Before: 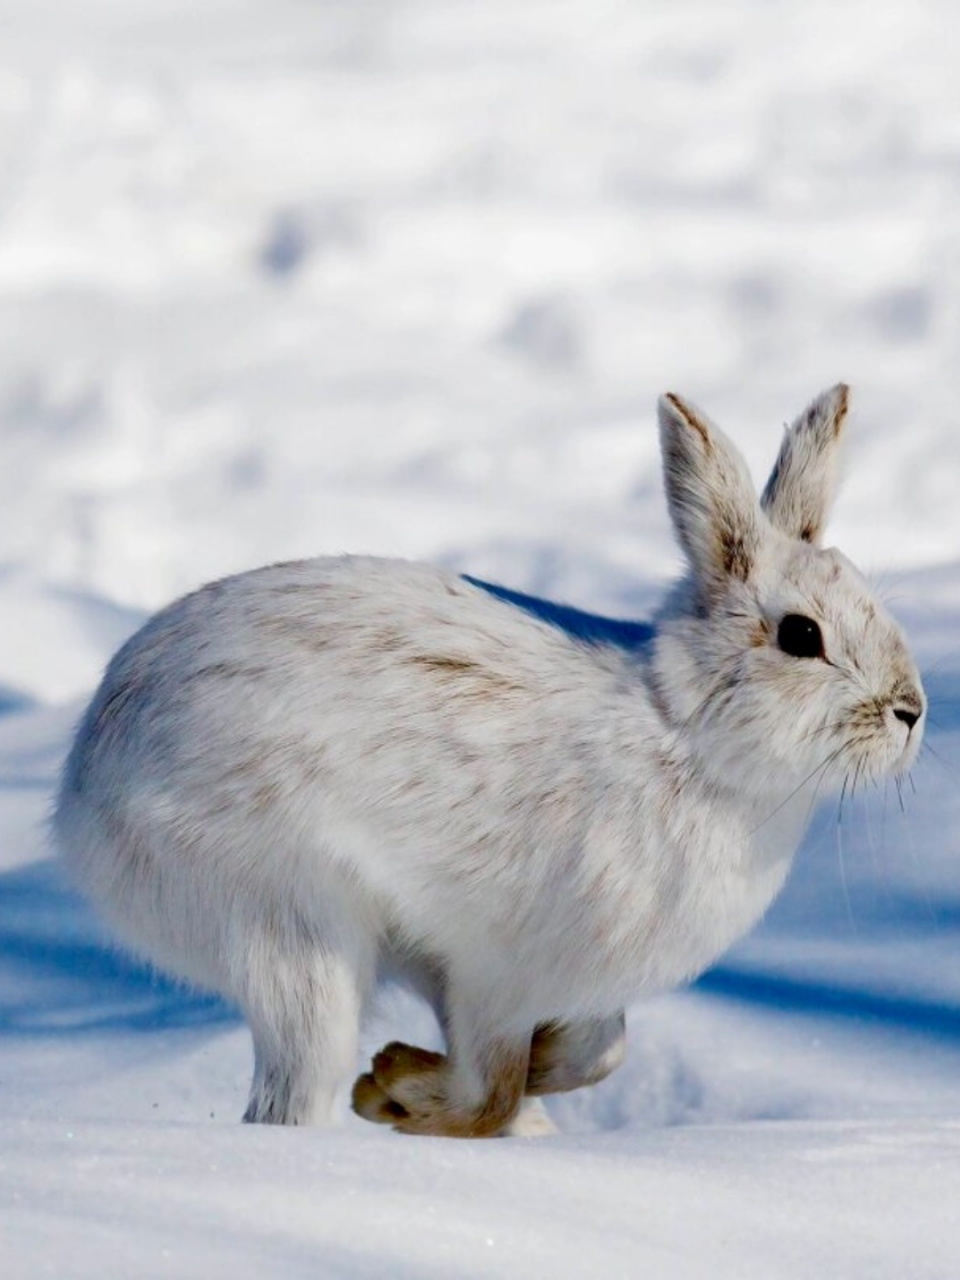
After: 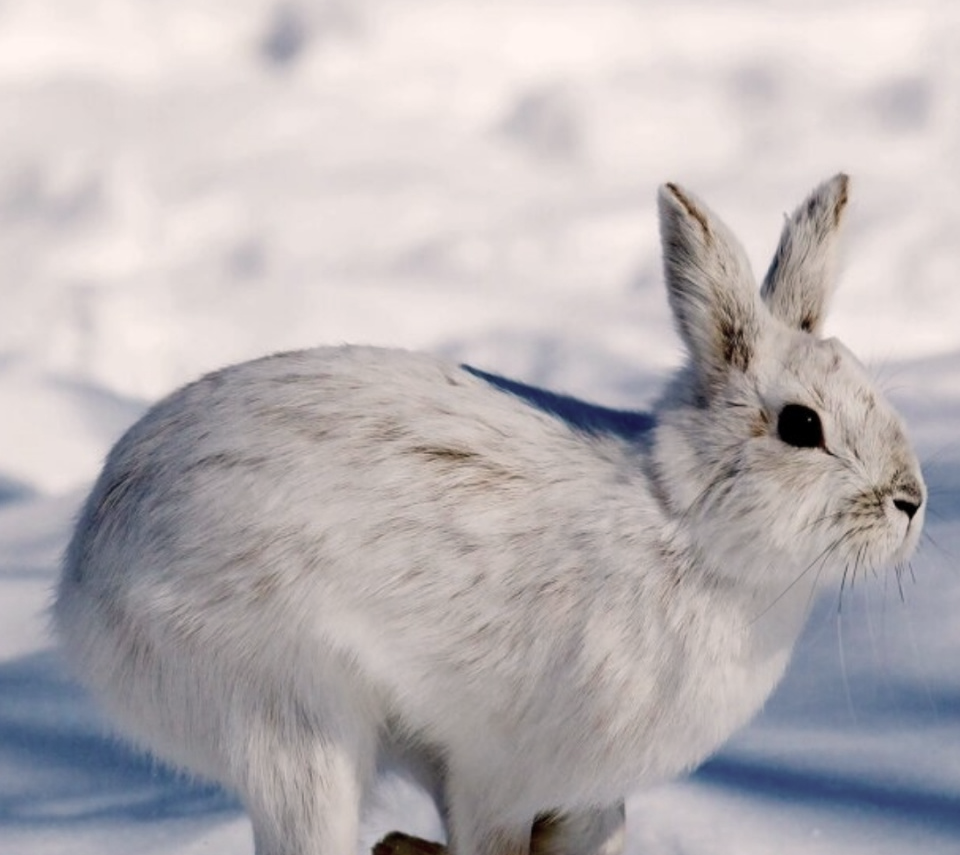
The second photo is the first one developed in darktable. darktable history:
crop: top 16.412%, bottom 16.753%
color correction: highlights a* 5.55, highlights b* 5.24, saturation 0.642
